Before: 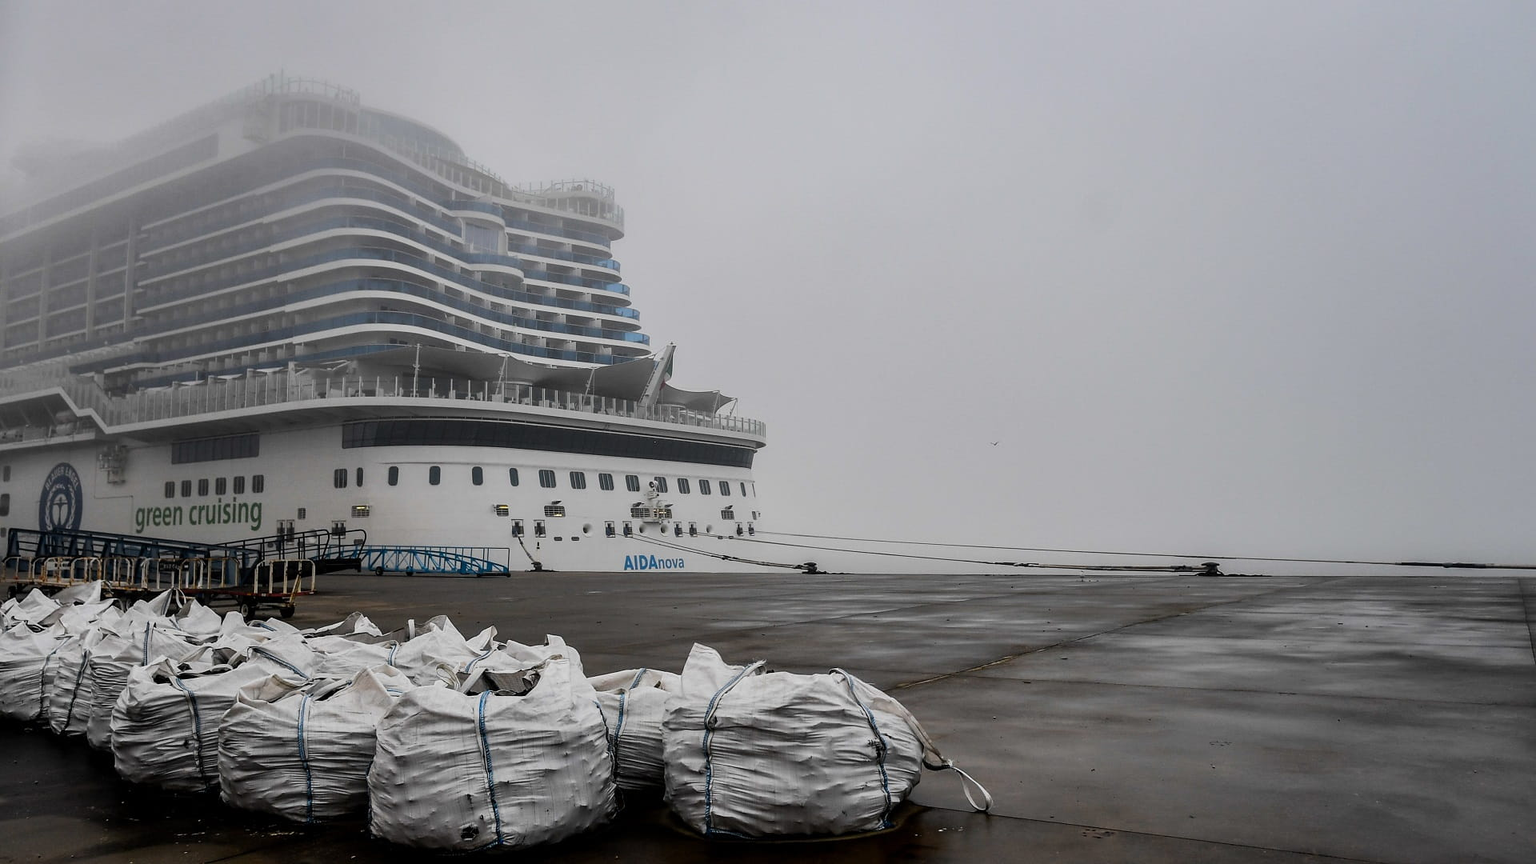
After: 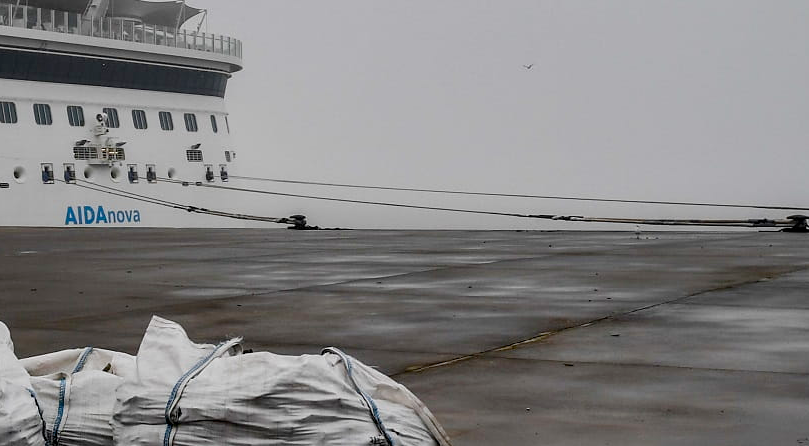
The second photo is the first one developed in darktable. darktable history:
crop: left 37.248%, top 45.208%, right 20.584%, bottom 13.46%
color balance rgb: global offset › luminance -0.483%, perceptual saturation grading › global saturation 20%, perceptual saturation grading › highlights -49.581%, perceptual saturation grading › shadows 23.945%, global vibrance 20%
